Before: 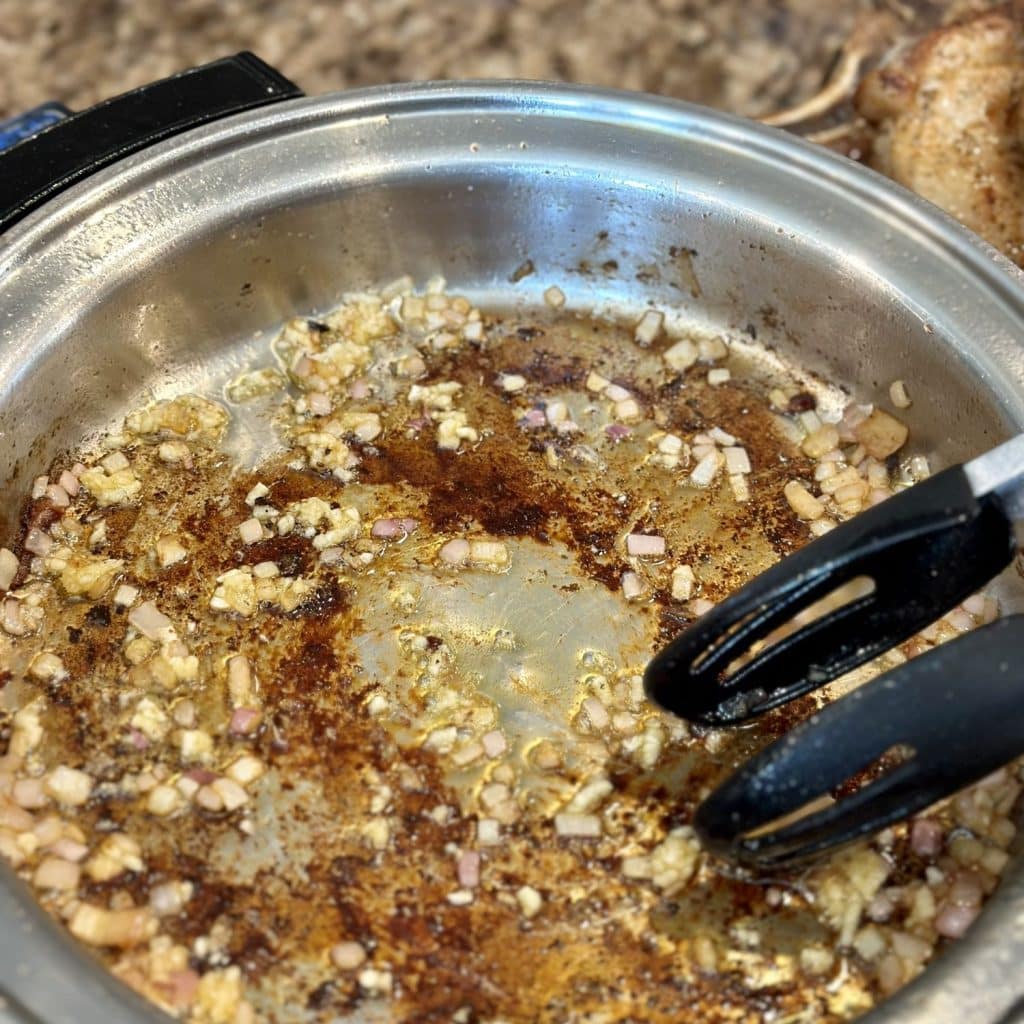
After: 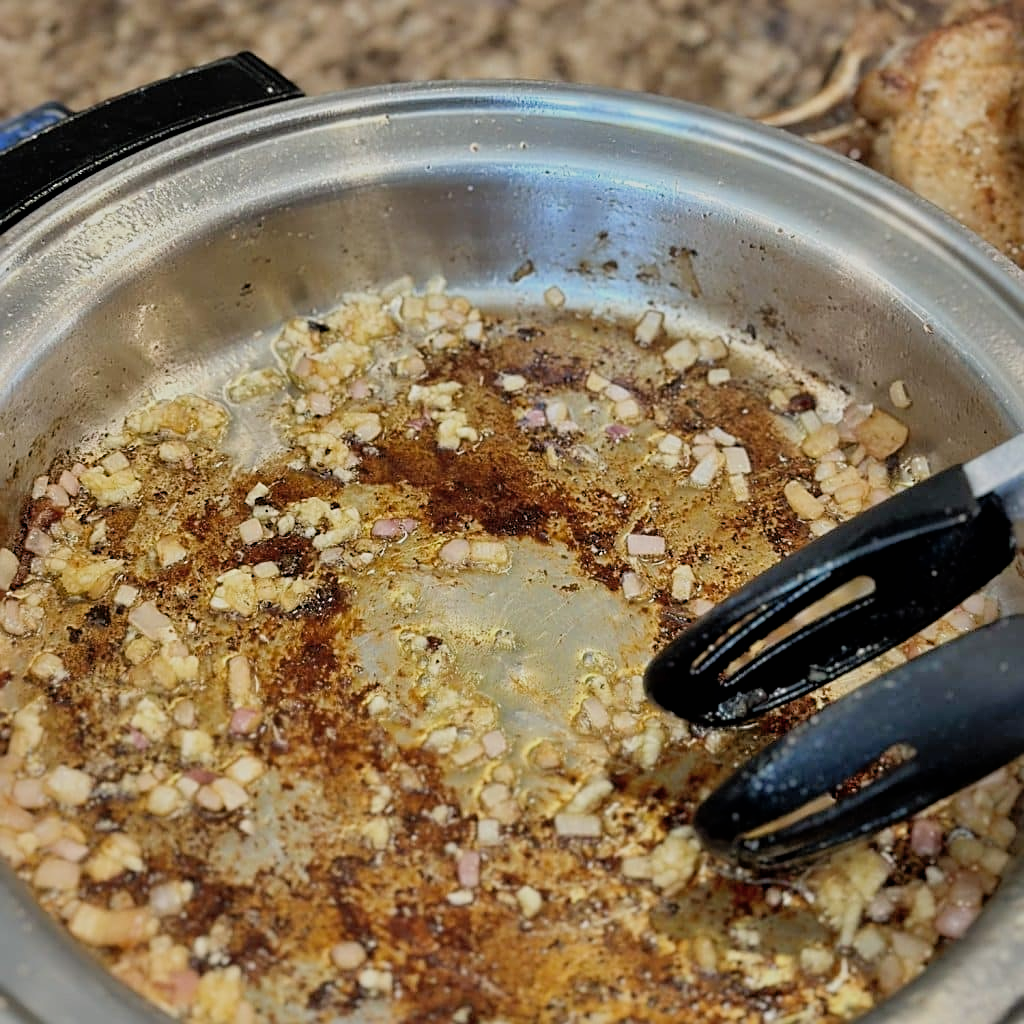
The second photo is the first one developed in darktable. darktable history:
shadows and highlights: on, module defaults
filmic rgb: white relative exposure 3.8 EV, hardness 4.35
sharpen: amount 0.575
